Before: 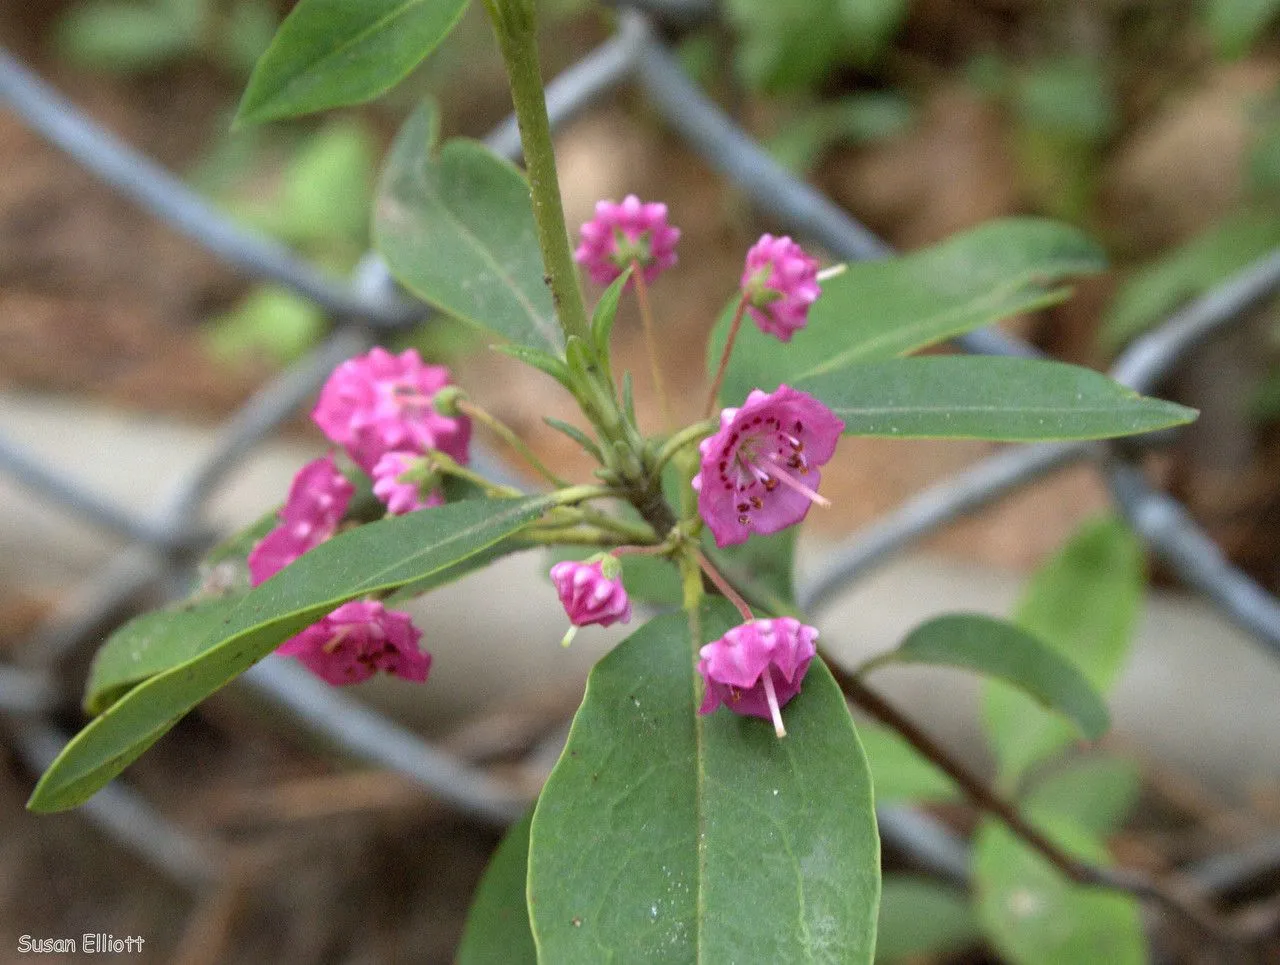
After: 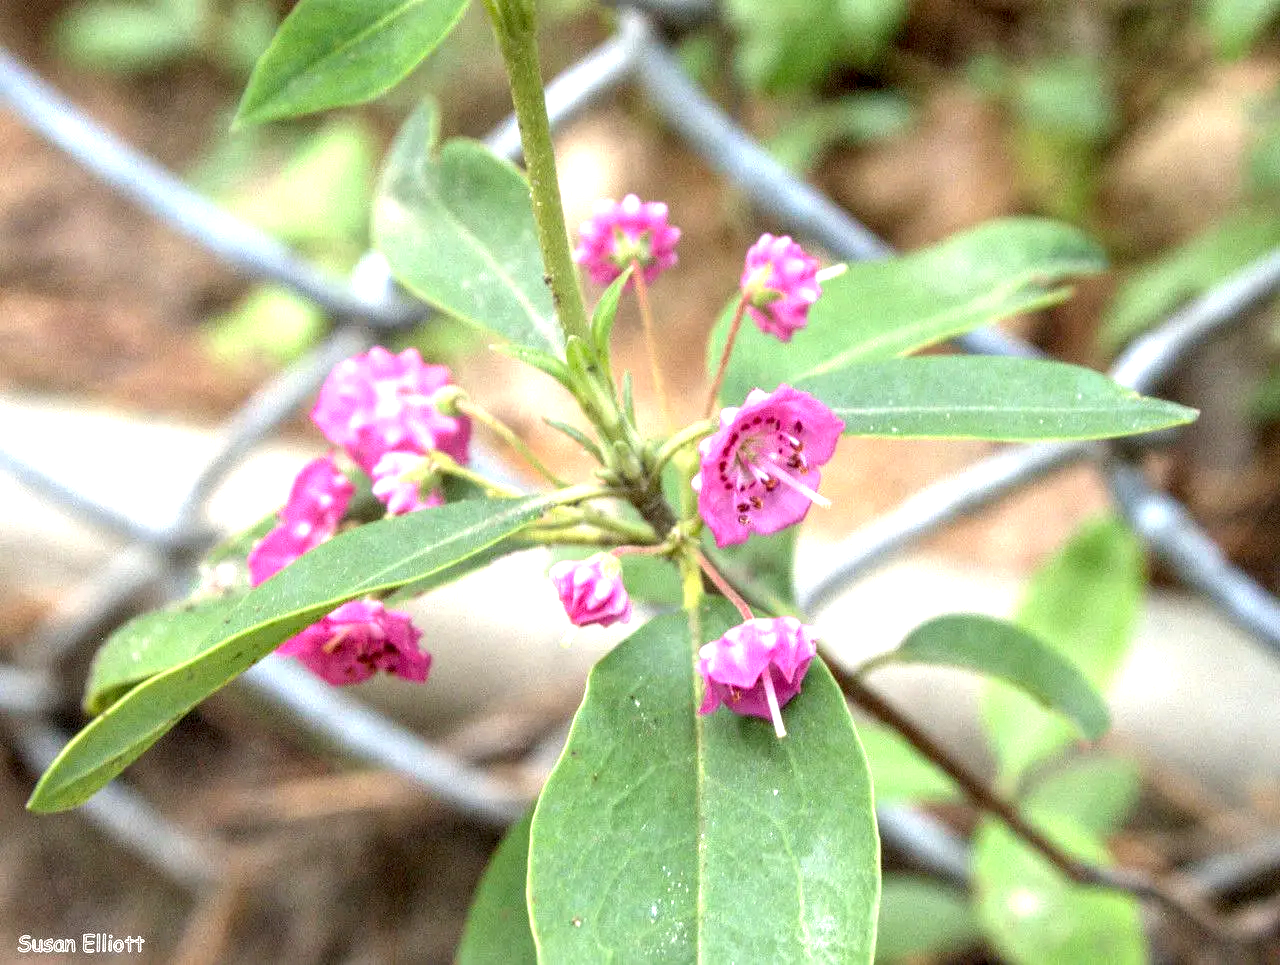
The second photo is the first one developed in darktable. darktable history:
local contrast: detail 130%
exposure: black level correction 0.001, exposure 1.315 EV, compensate highlight preservation false
